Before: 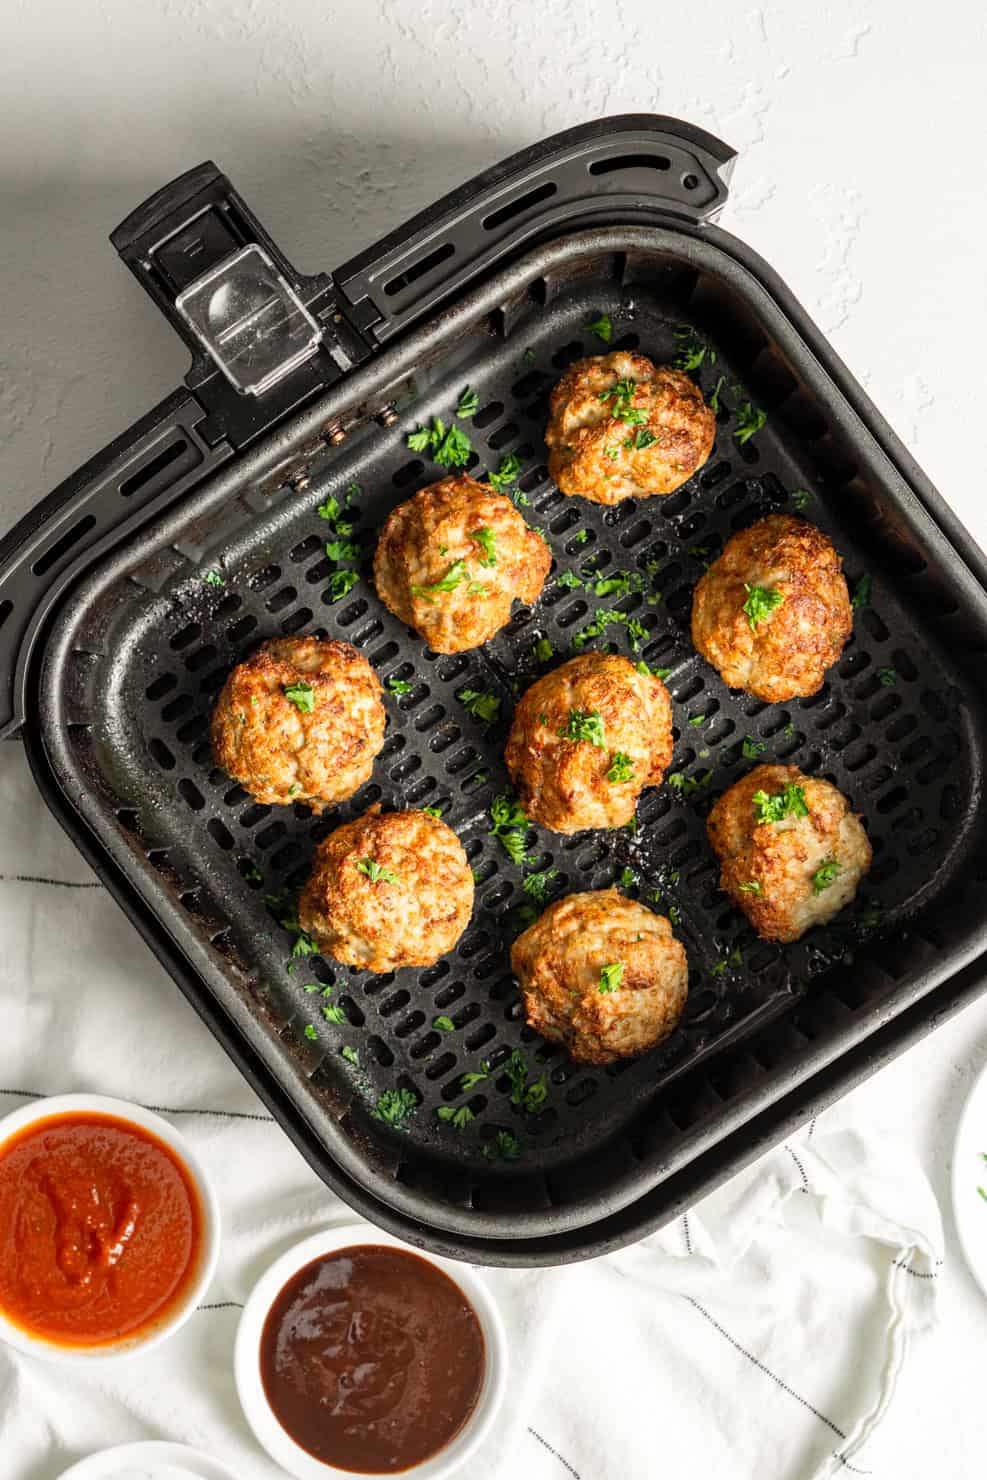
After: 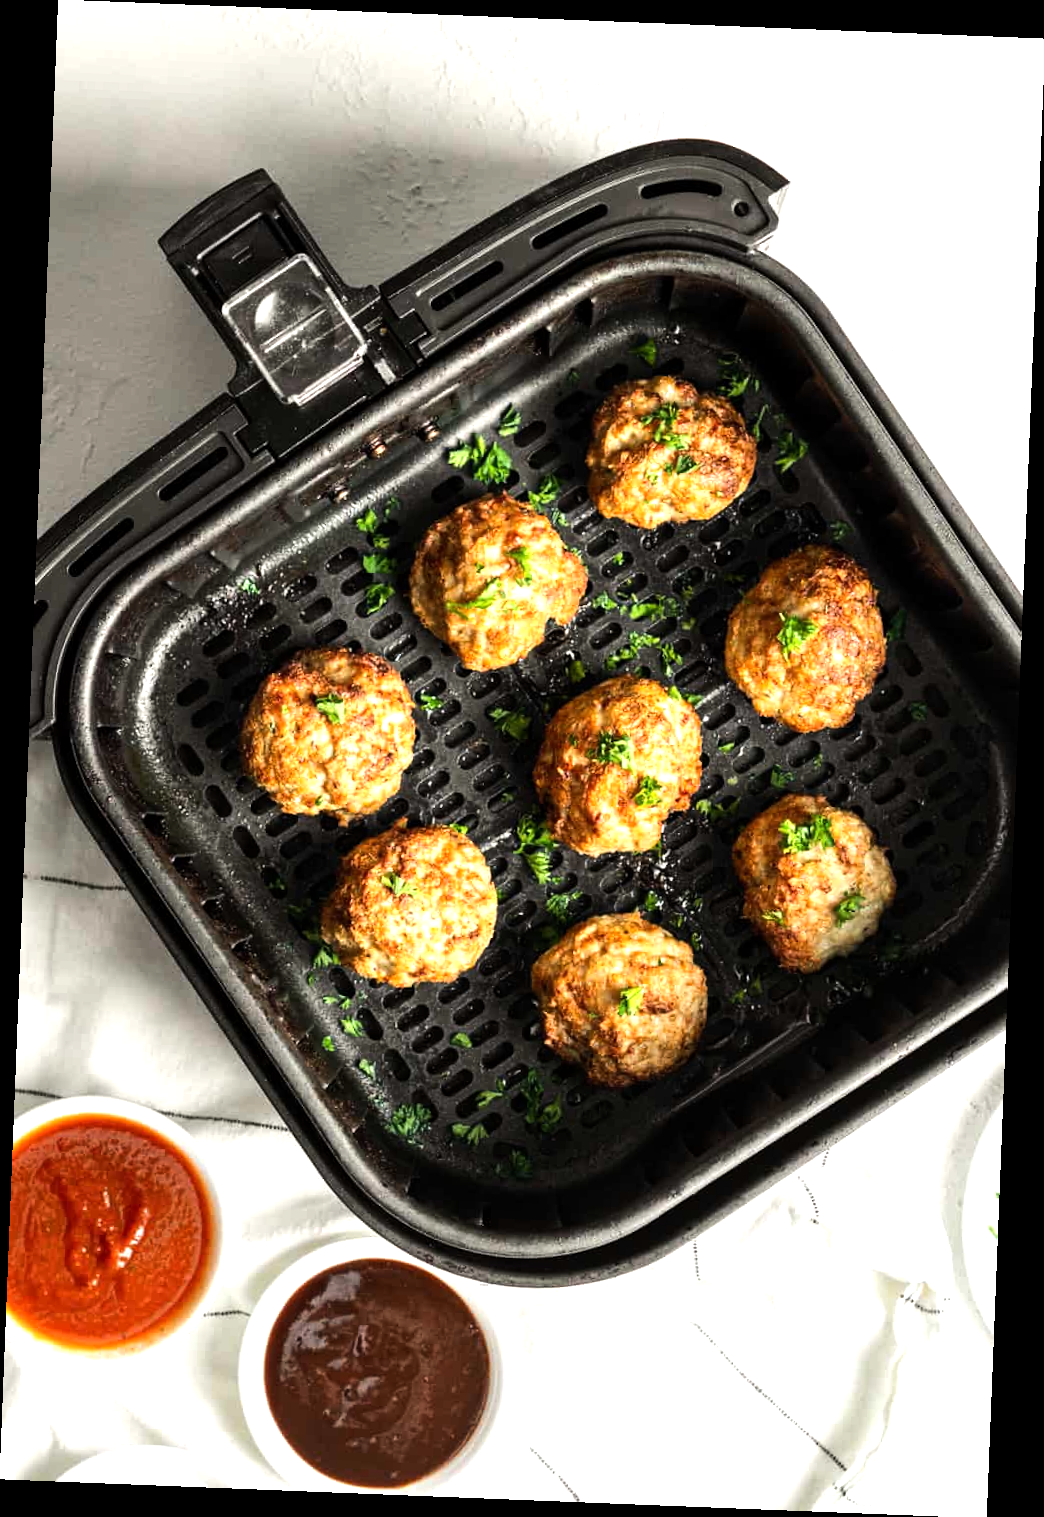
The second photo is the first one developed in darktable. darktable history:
rotate and perspective: rotation 2.27°, automatic cropping off
tone equalizer: -8 EV -0.75 EV, -7 EV -0.7 EV, -6 EV -0.6 EV, -5 EV -0.4 EV, -3 EV 0.4 EV, -2 EV 0.6 EV, -1 EV 0.7 EV, +0 EV 0.75 EV, edges refinement/feathering 500, mask exposure compensation -1.57 EV, preserve details no
